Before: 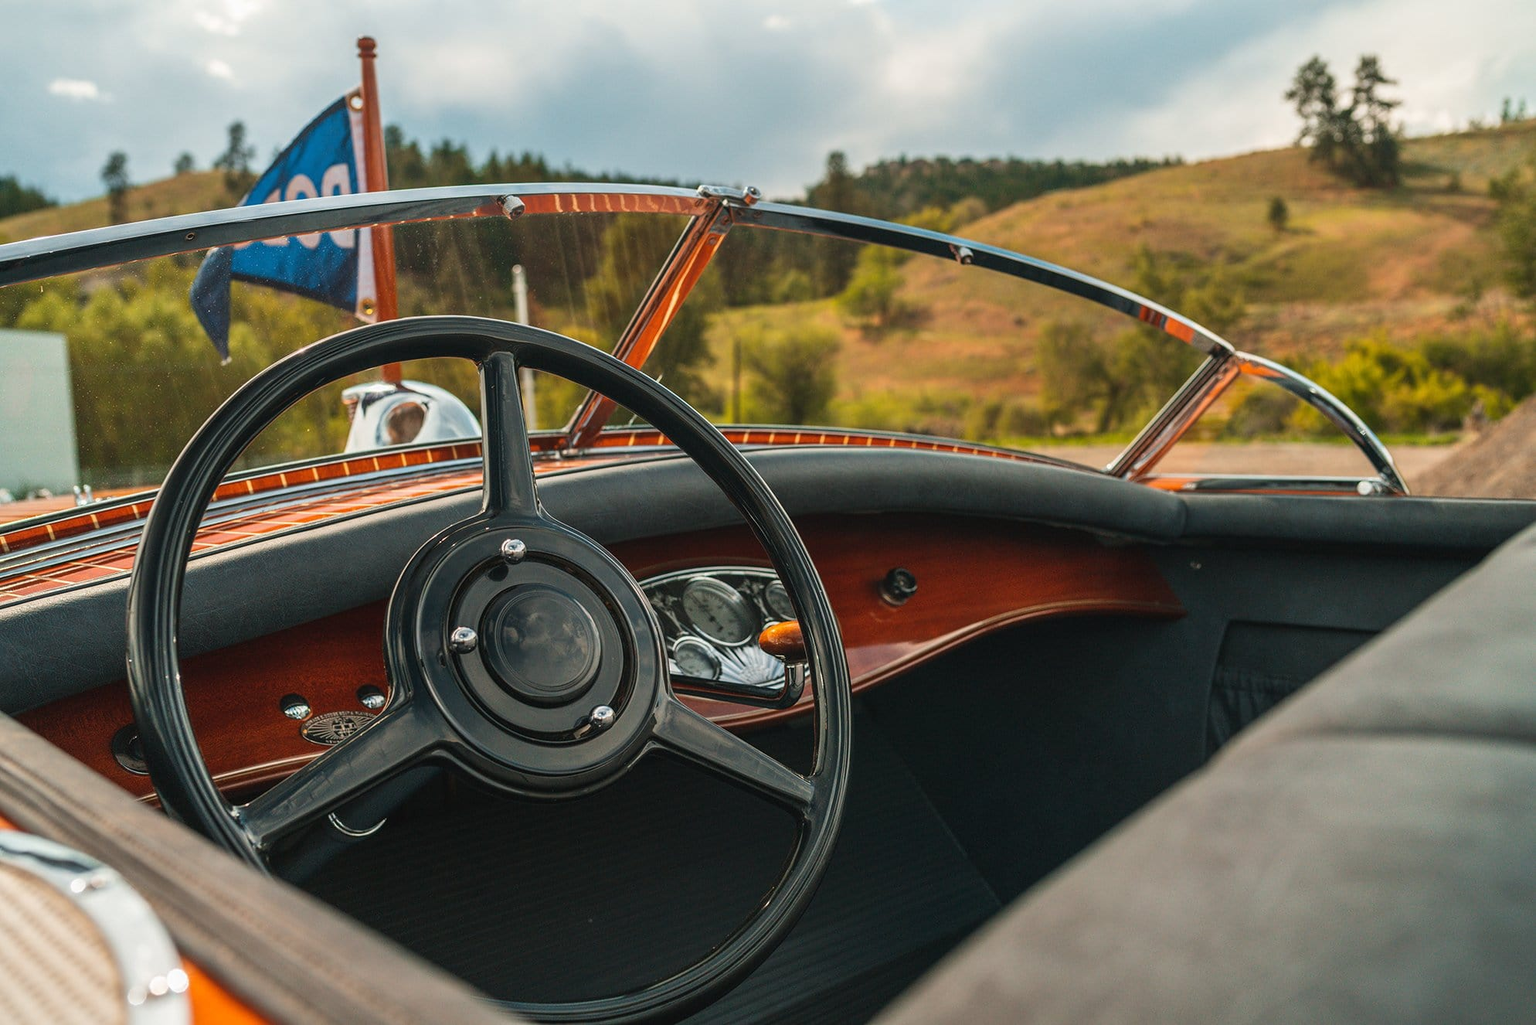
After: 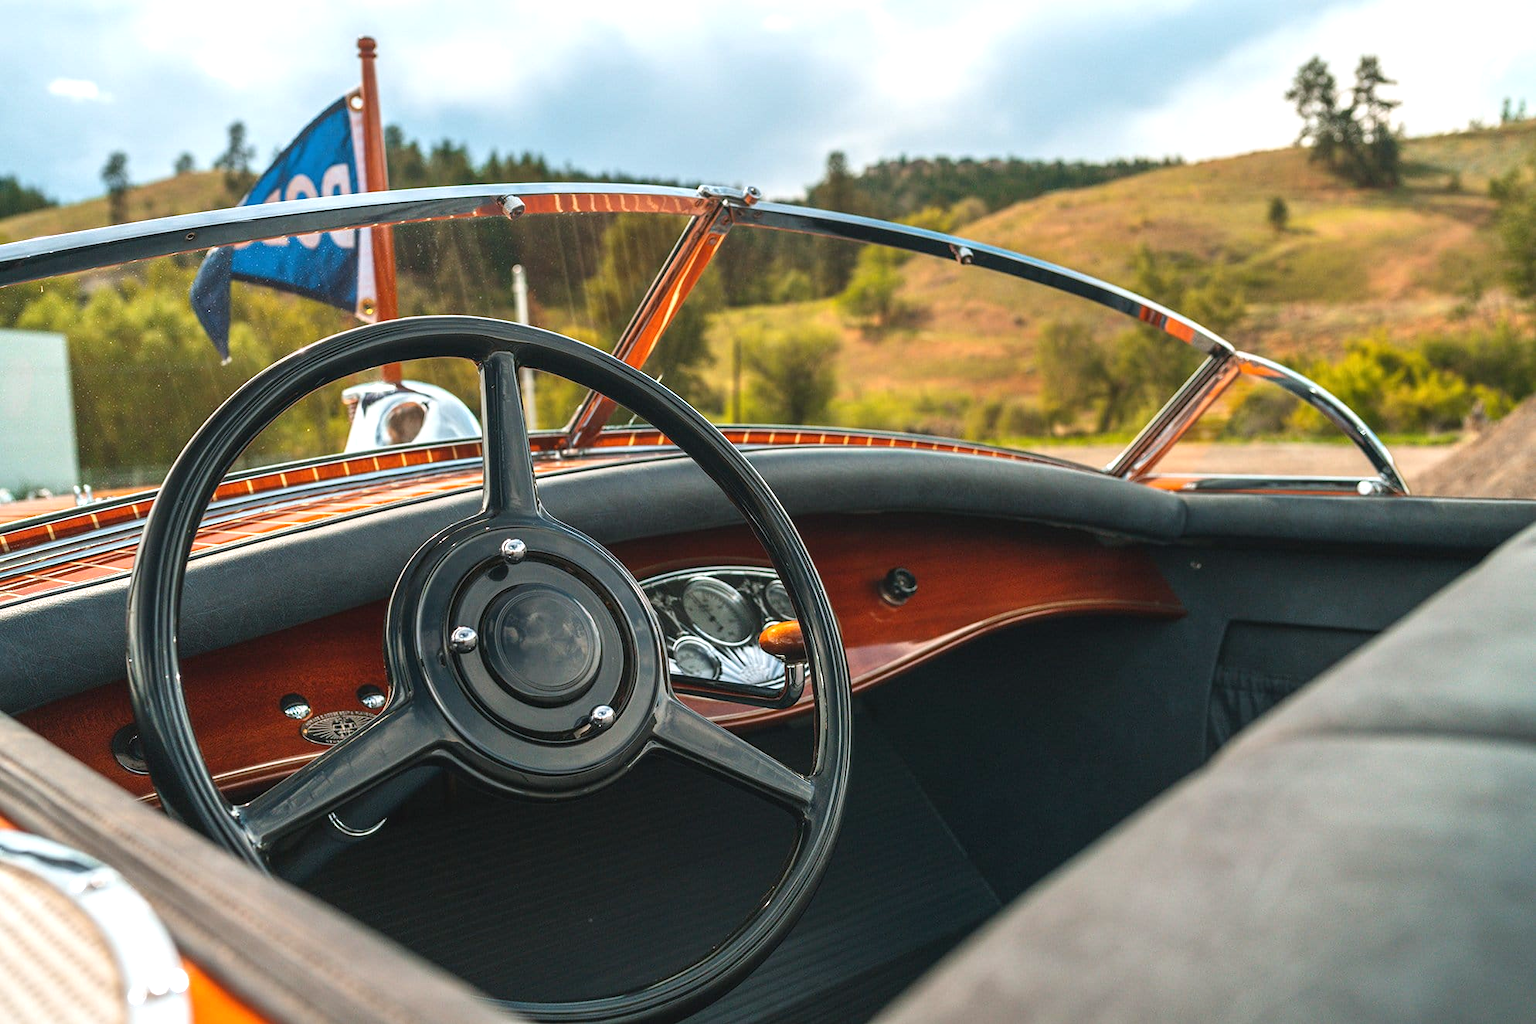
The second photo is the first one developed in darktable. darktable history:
exposure: exposure 0.574 EV, compensate highlight preservation false
white balance: red 0.974, blue 1.044
